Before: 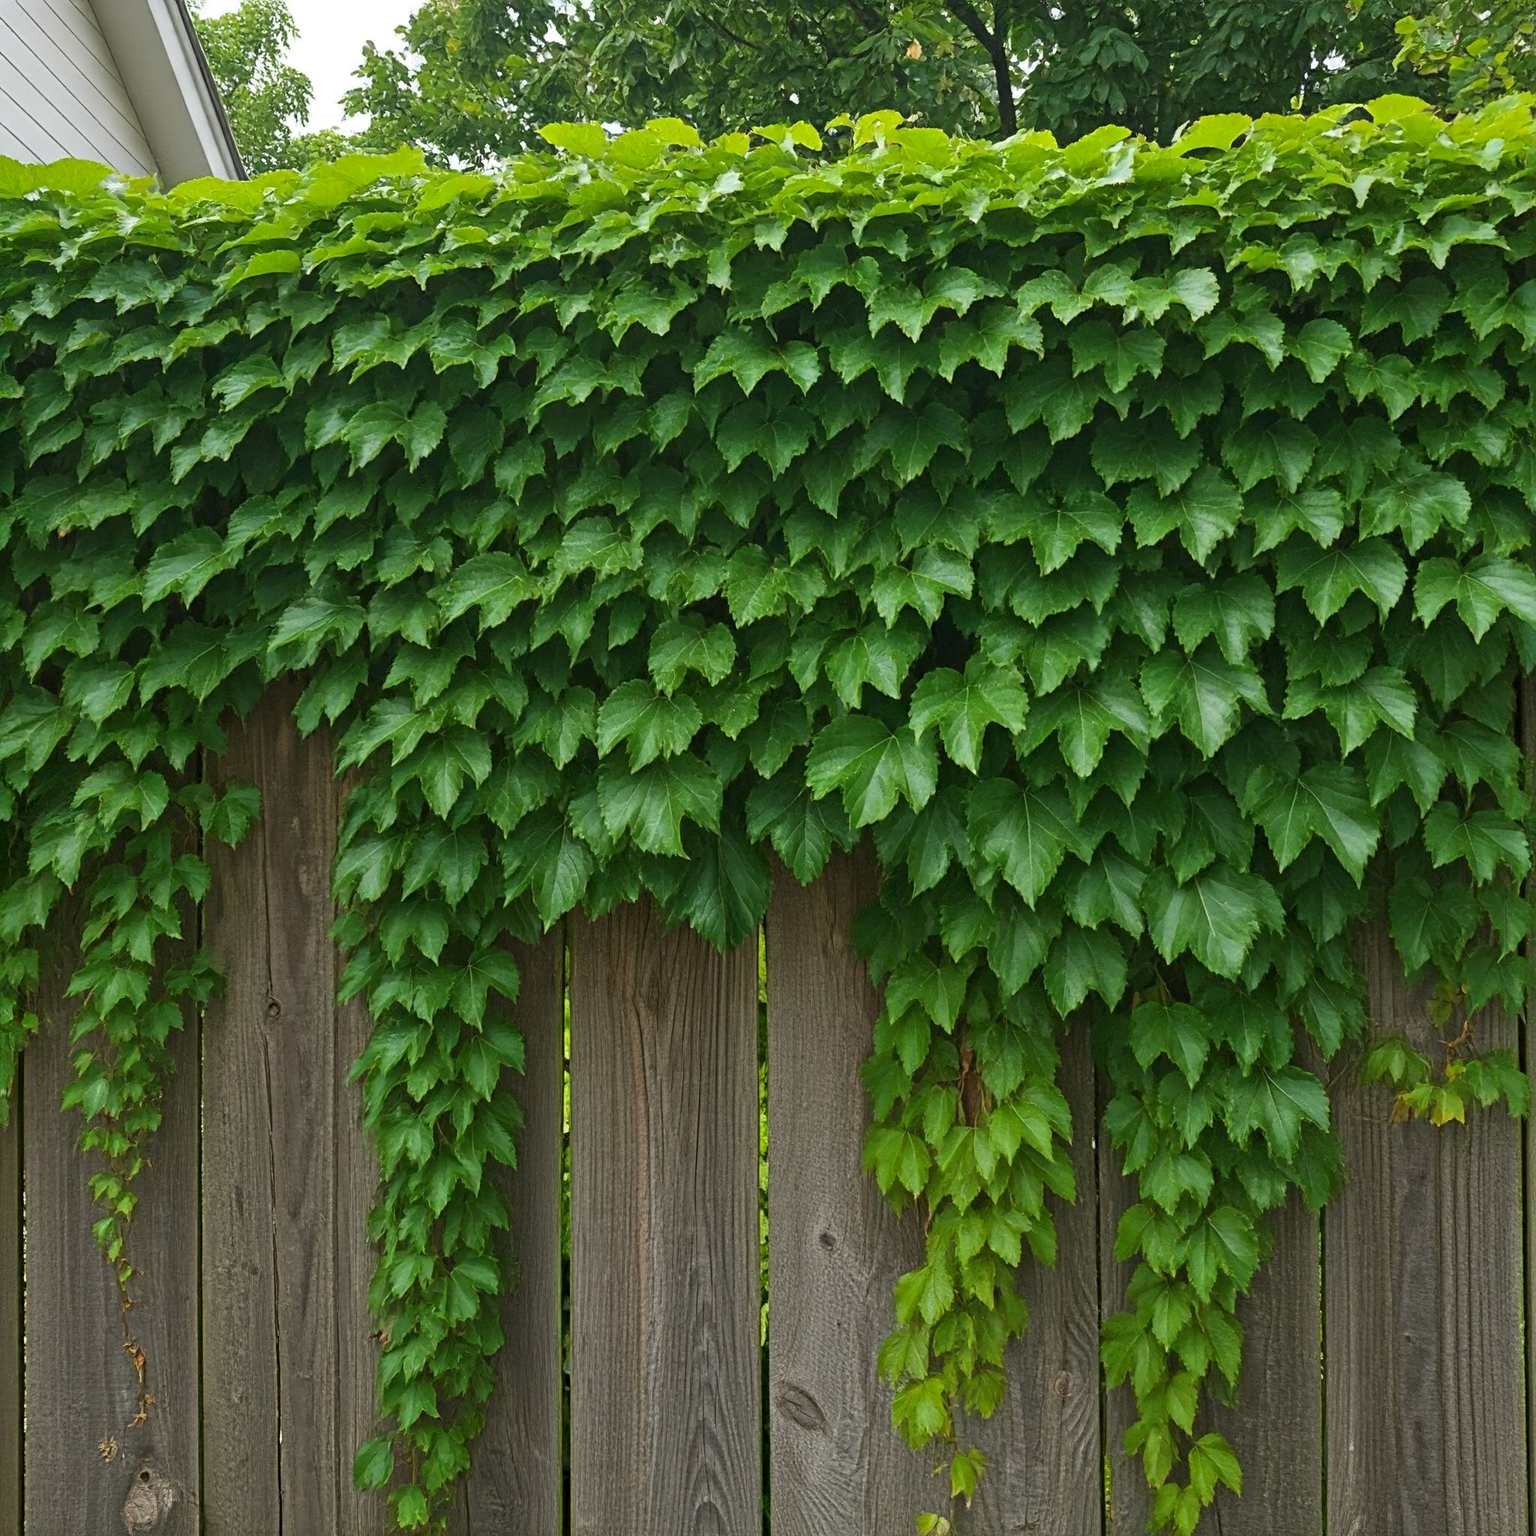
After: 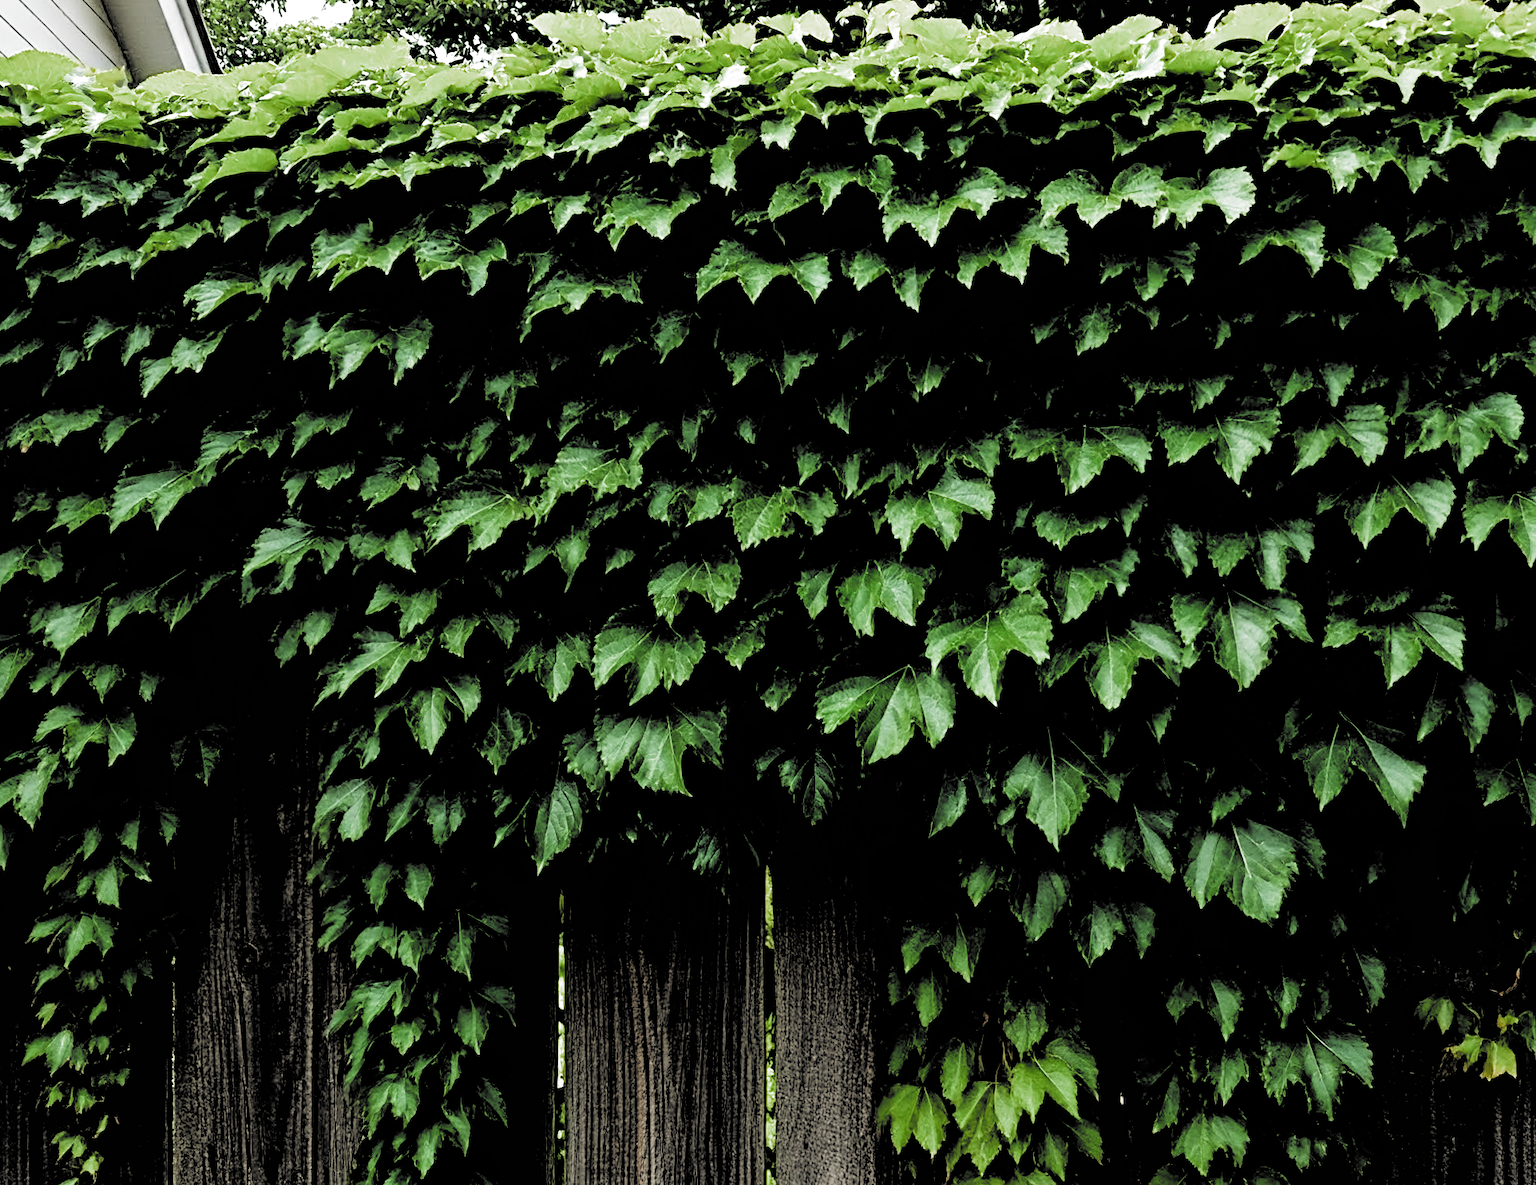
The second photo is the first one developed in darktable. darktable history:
crop: left 2.621%, top 7.252%, right 3.4%, bottom 20.2%
filmic rgb: black relative exposure -1.05 EV, white relative exposure 2.05 EV, hardness 1.55, contrast 2.243, add noise in highlights 0.001, color science v3 (2019), use custom middle-gray values true, contrast in highlights soft
